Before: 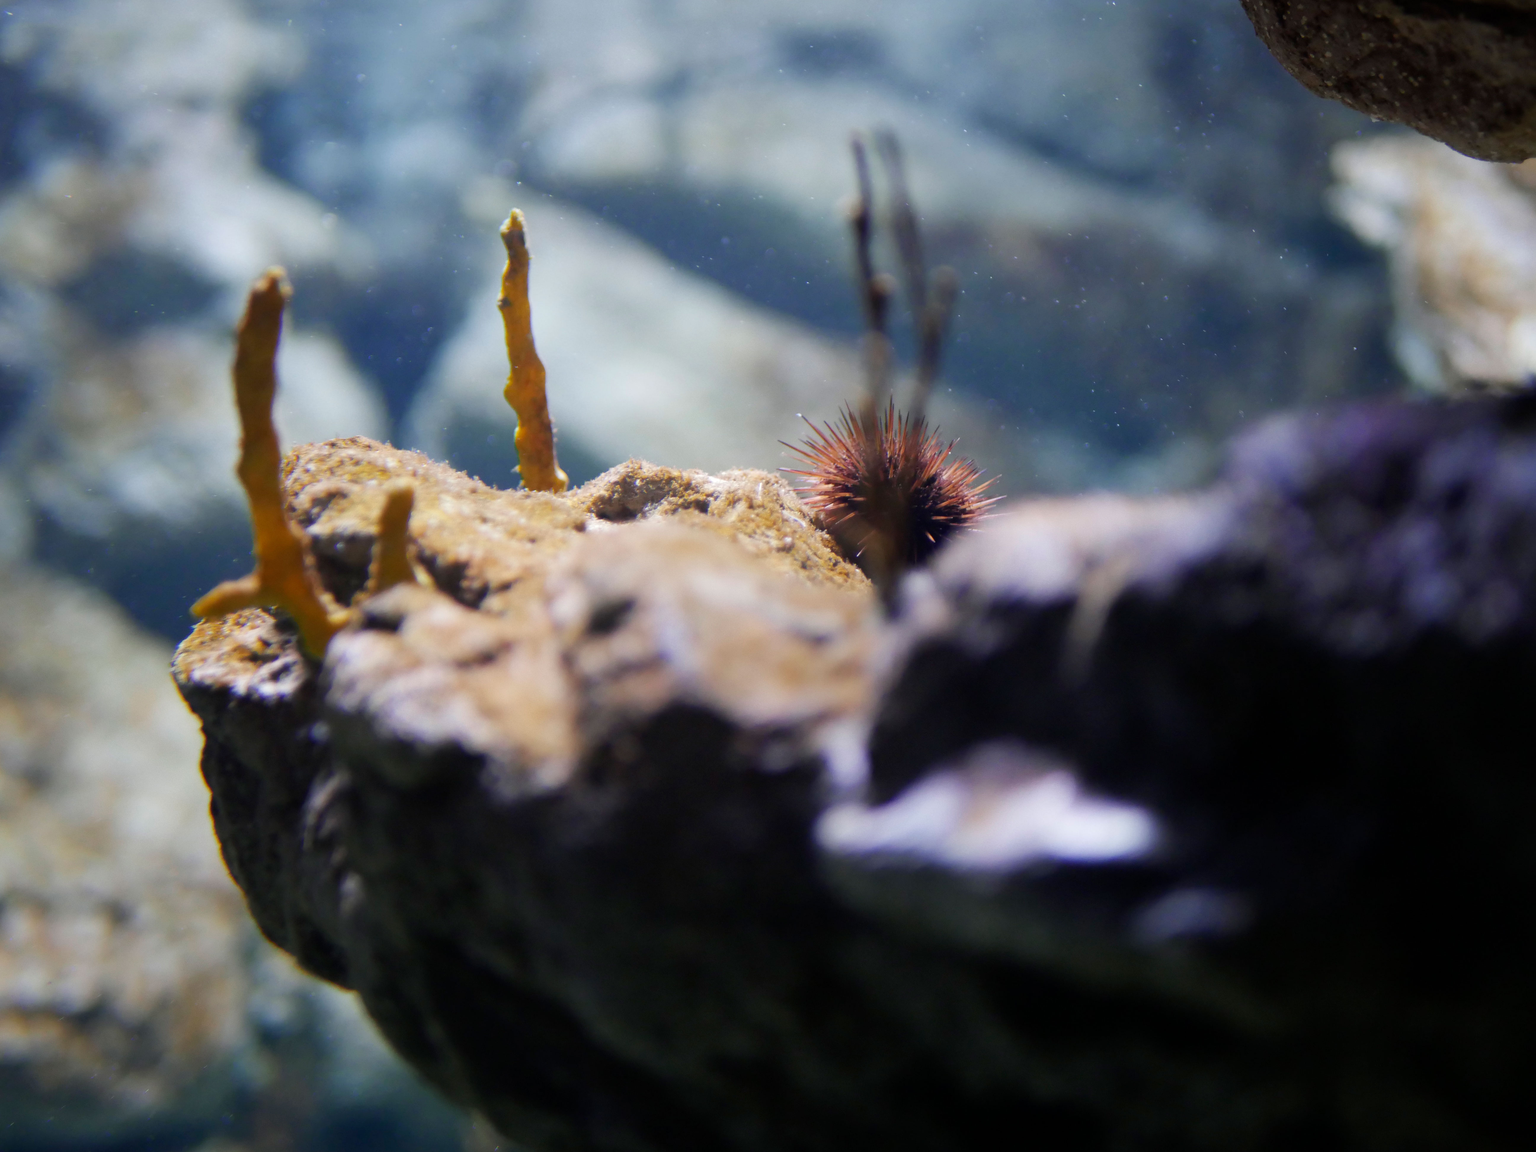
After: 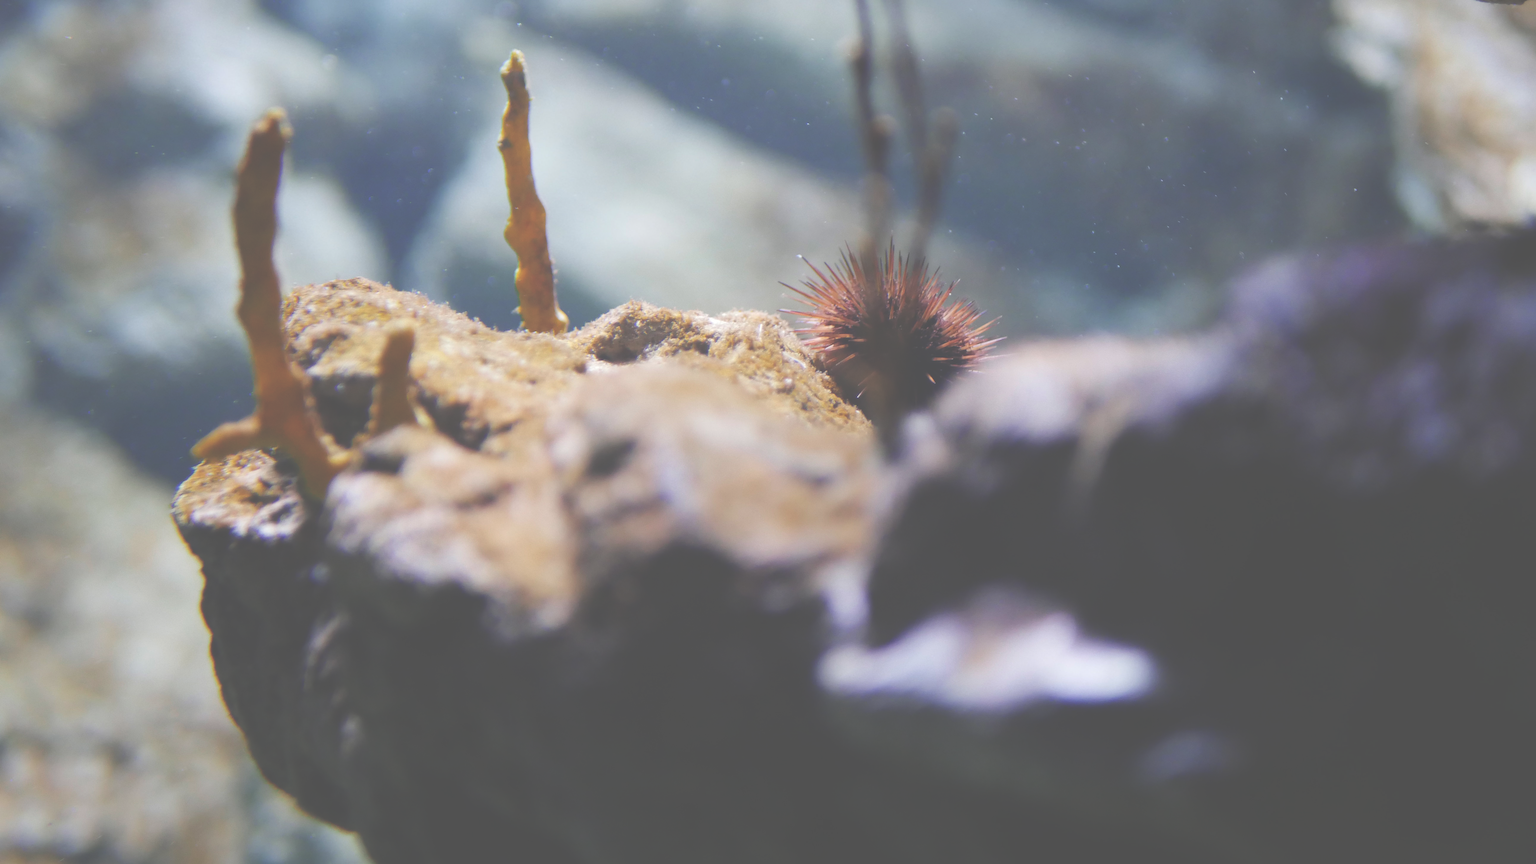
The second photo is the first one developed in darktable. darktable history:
crop: top 13.819%, bottom 11.169%
exposure: black level correction -0.087, compensate highlight preservation false
